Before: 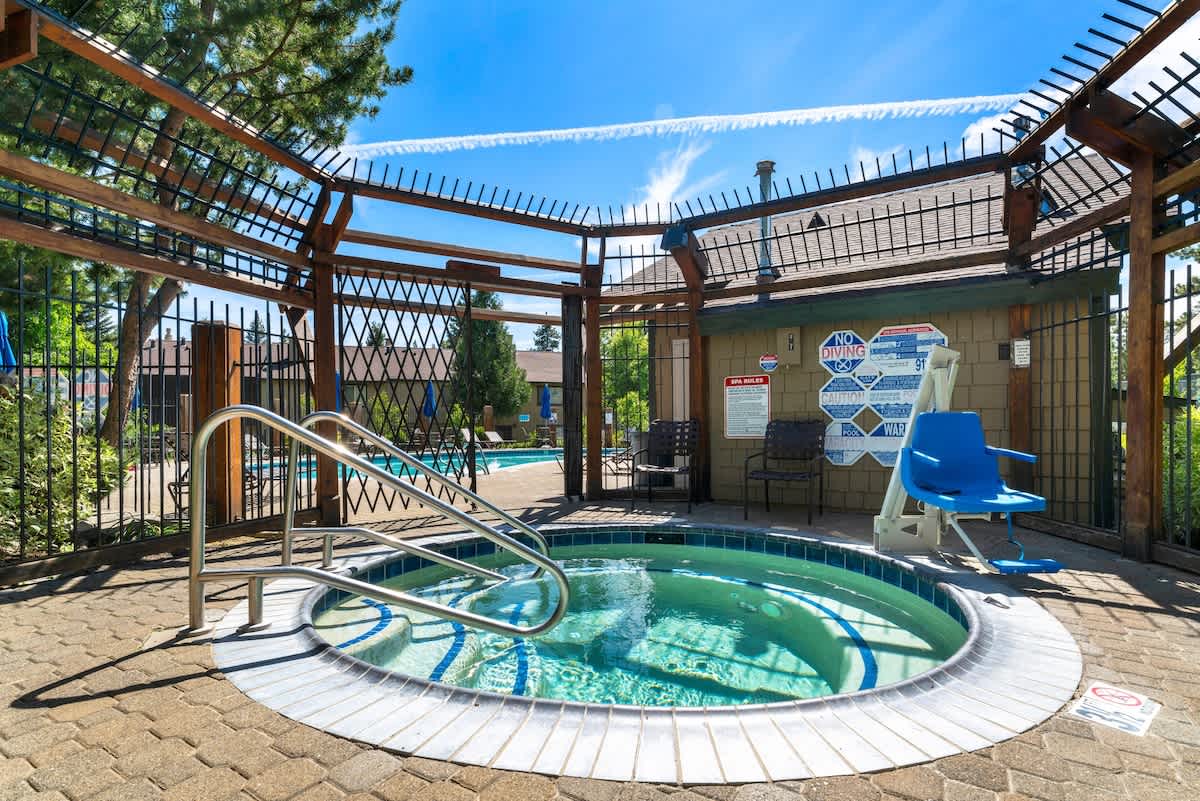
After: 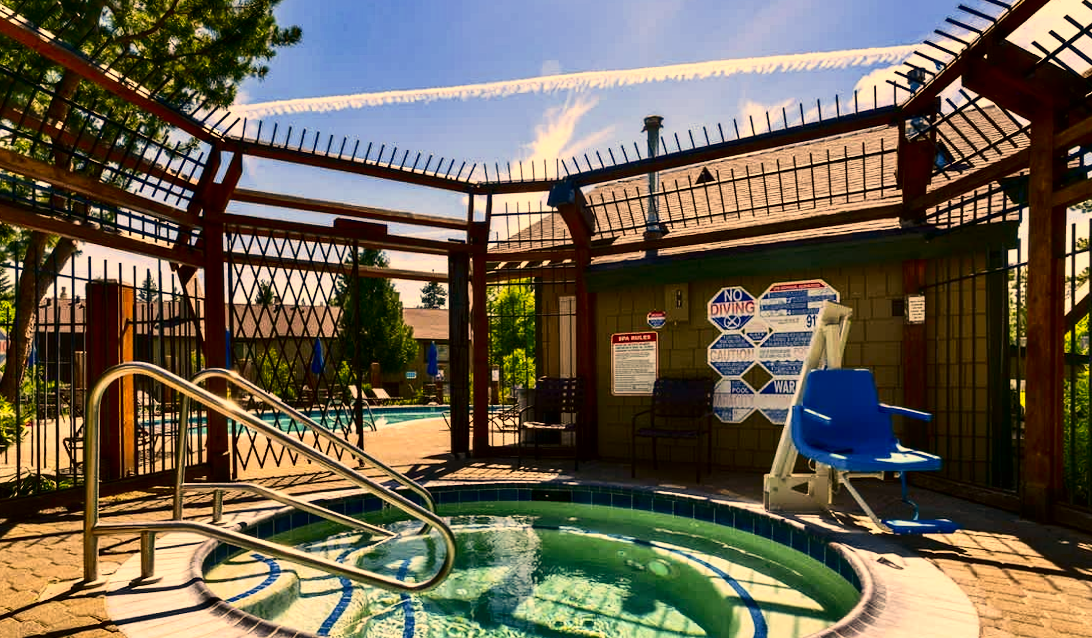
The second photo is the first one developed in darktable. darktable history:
color correction: highlights a* 17.94, highlights b* 35.39, shadows a* 1.48, shadows b* 6.42, saturation 1.01
crop: left 8.155%, top 6.611%, bottom 15.385%
rotate and perspective: lens shift (horizontal) -0.055, automatic cropping off
contrast brightness saturation: contrast 0.24, brightness -0.24, saturation 0.14
